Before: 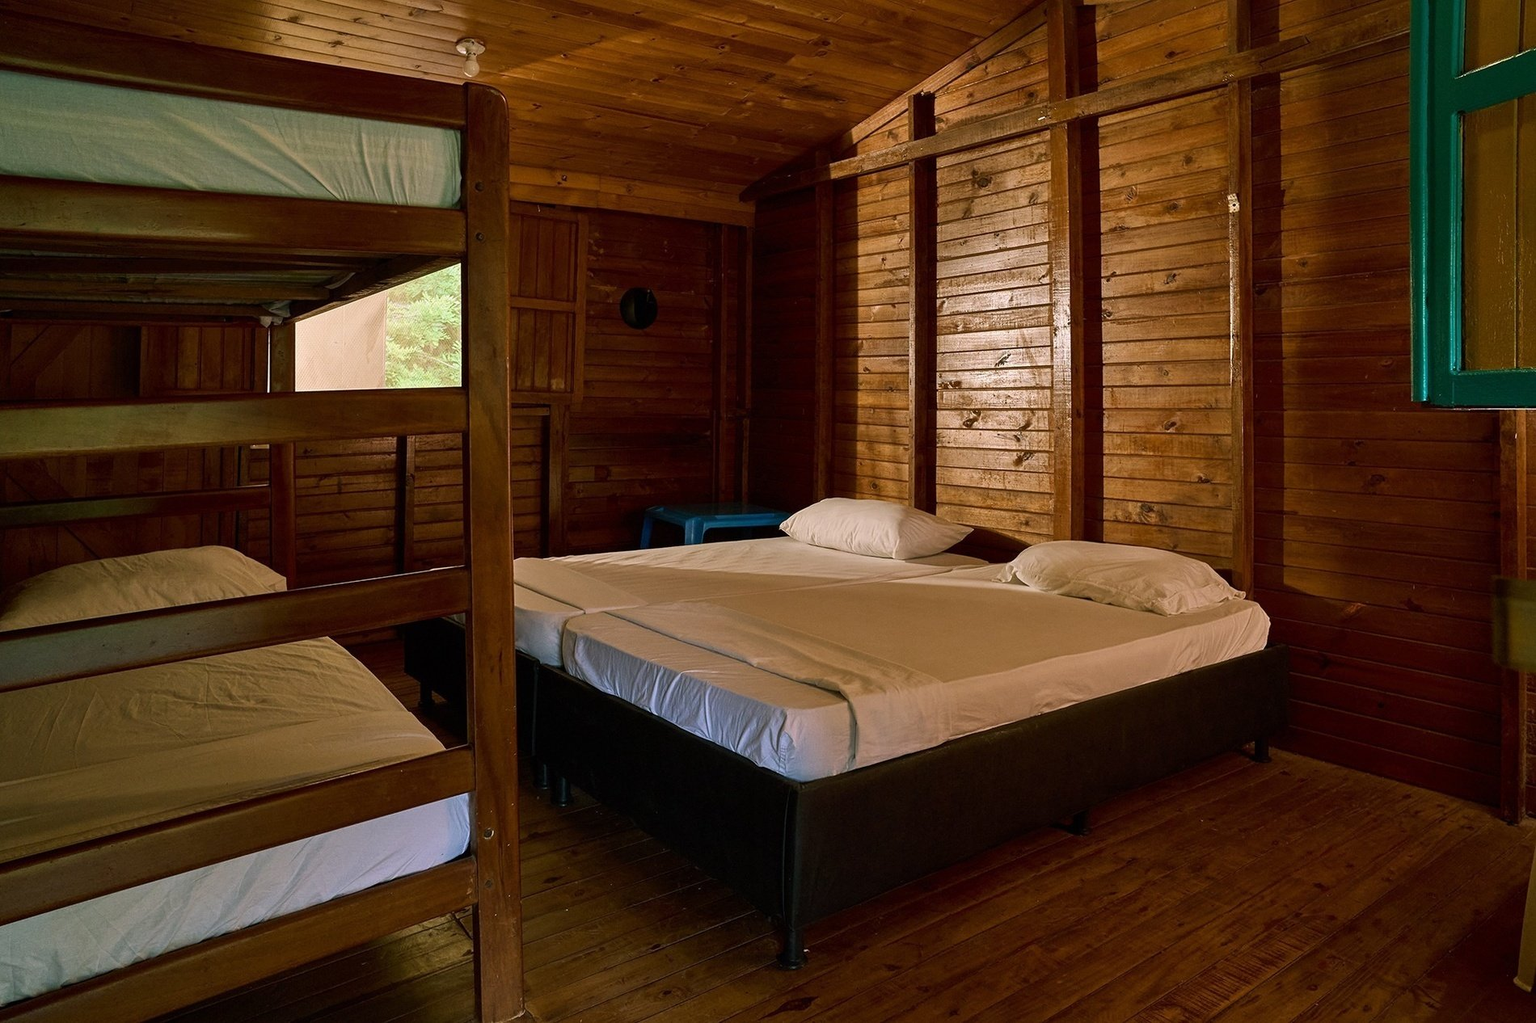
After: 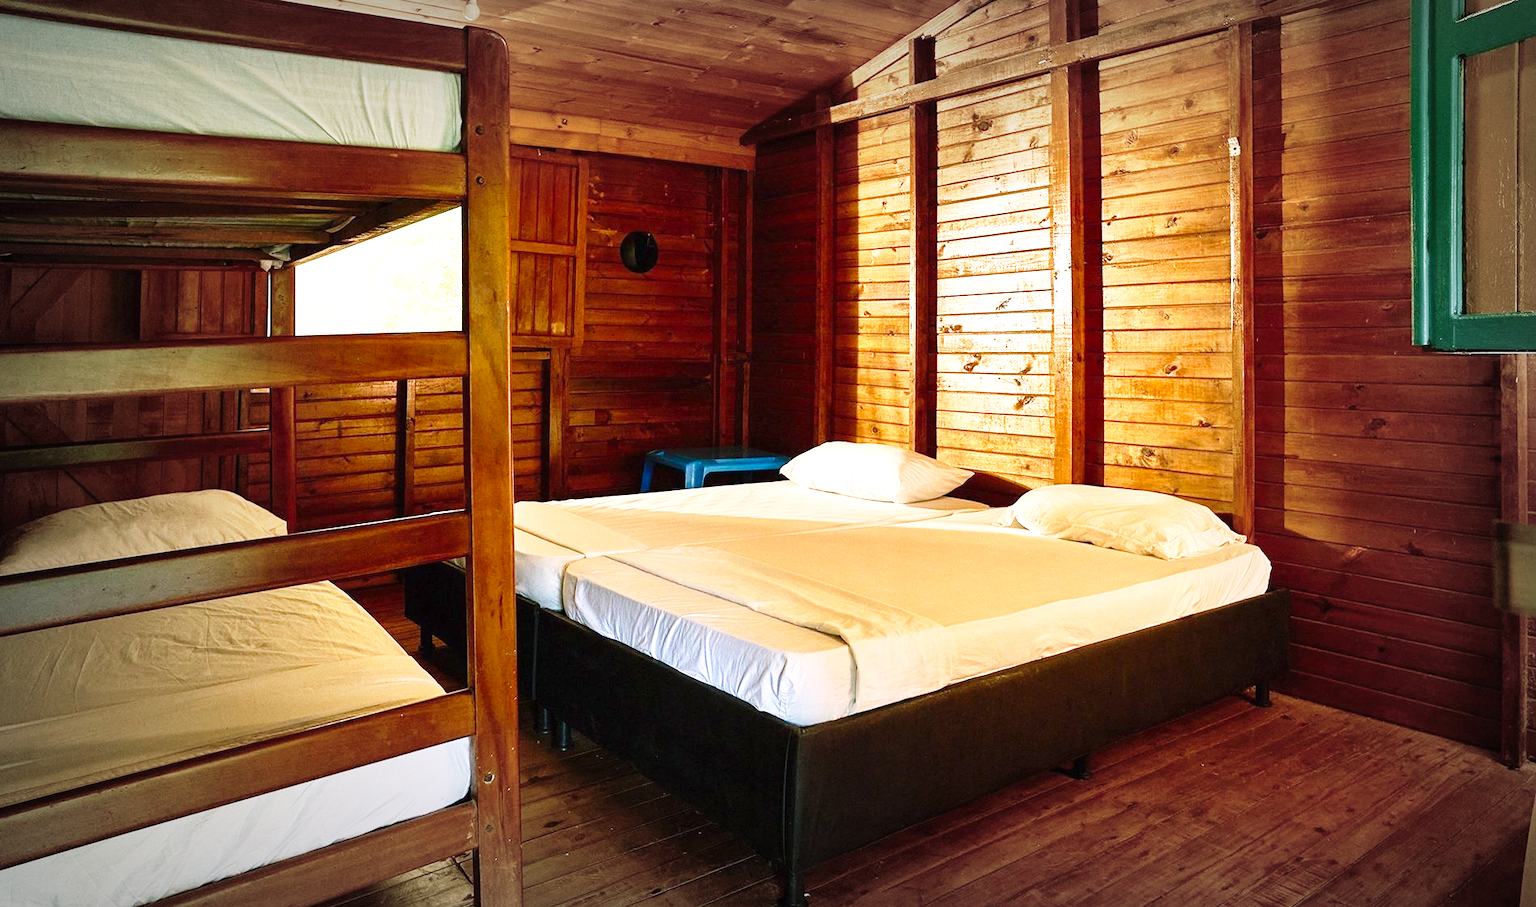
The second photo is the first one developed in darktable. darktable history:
crop and rotate: top 5.554%, bottom 5.753%
vignetting: fall-off start 53.77%, automatic ratio true, width/height ratio 1.316, shape 0.223
exposure: black level correction 0, exposure 1.498 EV, compensate highlight preservation false
base curve: curves: ch0 [(0, 0) (0.028, 0.03) (0.121, 0.232) (0.46, 0.748) (0.859, 0.968) (1, 1)], preserve colors none
